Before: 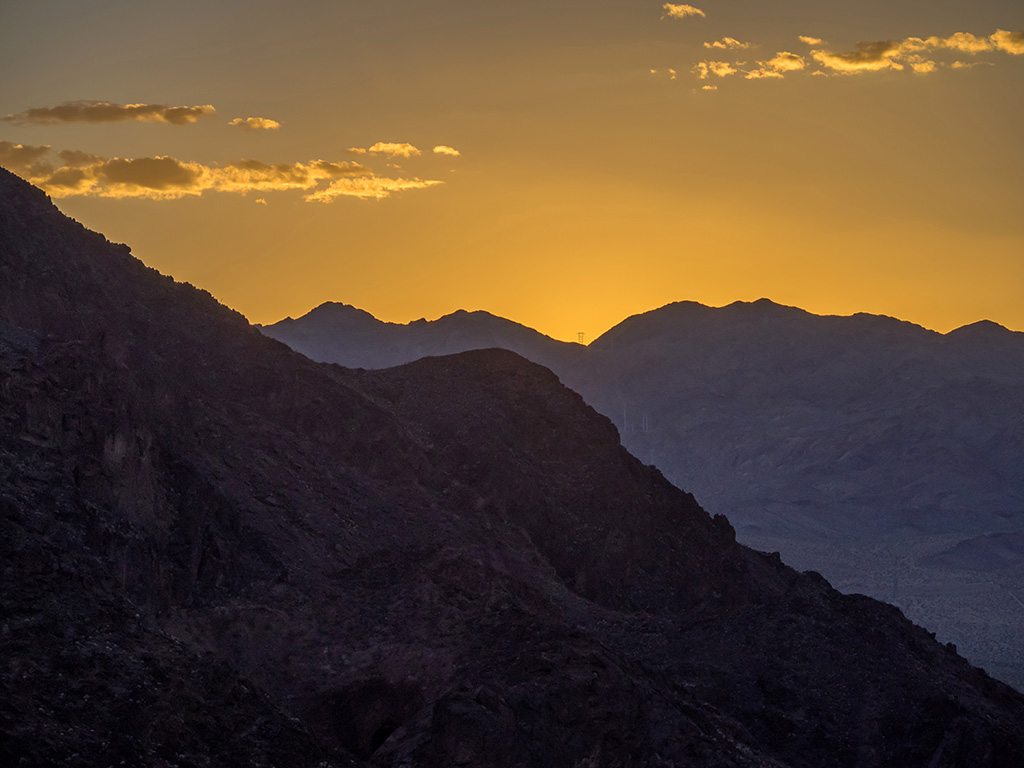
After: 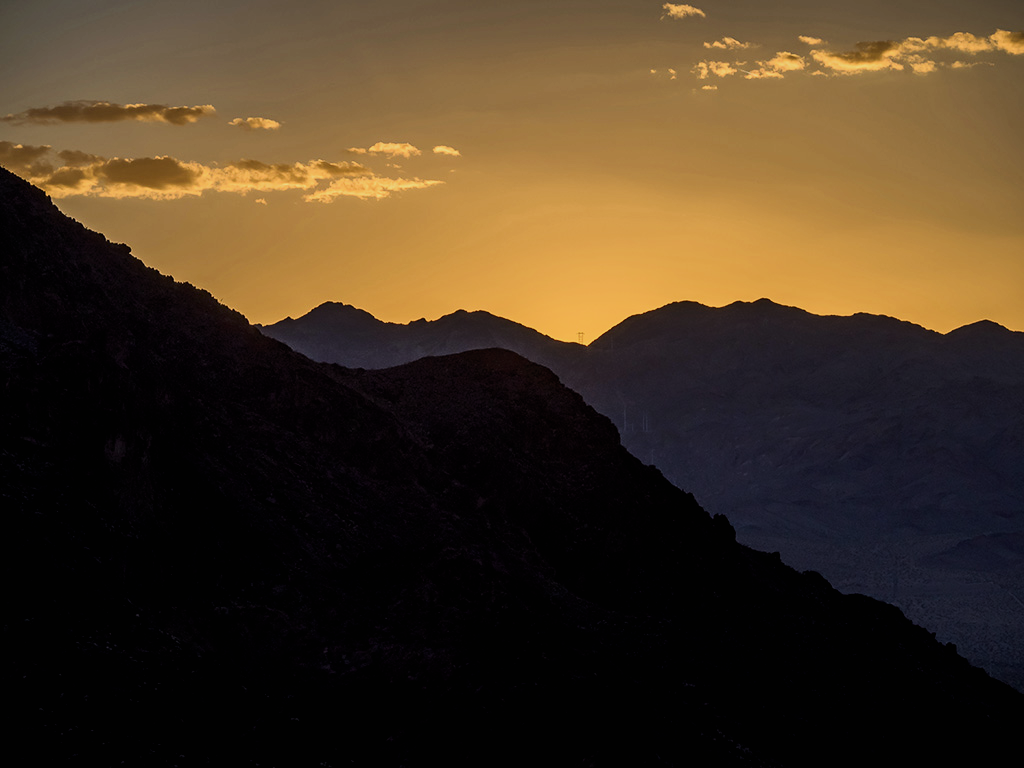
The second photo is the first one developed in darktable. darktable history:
tone curve: curves: ch0 [(0, 0) (0.003, 0) (0.011, 0) (0.025, 0) (0.044, 0.006) (0.069, 0.024) (0.1, 0.038) (0.136, 0.052) (0.177, 0.08) (0.224, 0.112) (0.277, 0.145) (0.335, 0.206) (0.399, 0.284) (0.468, 0.372) (0.543, 0.477) (0.623, 0.593) (0.709, 0.717) (0.801, 0.815) (0.898, 0.92) (1, 1)], color space Lab, independent channels, preserve colors none
filmic rgb: black relative exposure -7.77 EV, white relative exposure 4.35 EV, target black luminance 0%, hardness 3.76, latitude 50.85%, contrast 1.063, highlights saturation mix 8.55%, shadows ↔ highlights balance -0.281%
tone equalizer: -8 EV -0.453 EV, -7 EV -0.422 EV, -6 EV -0.307 EV, -5 EV -0.258 EV, -3 EV 0.215 EV, -2 EV 0.354 EV, -1 EV 0.385 EV, +0 EV 0.417 EV
contrast brightness saturation: contrast -0.088, brightness -0.04, saturation -0.107
